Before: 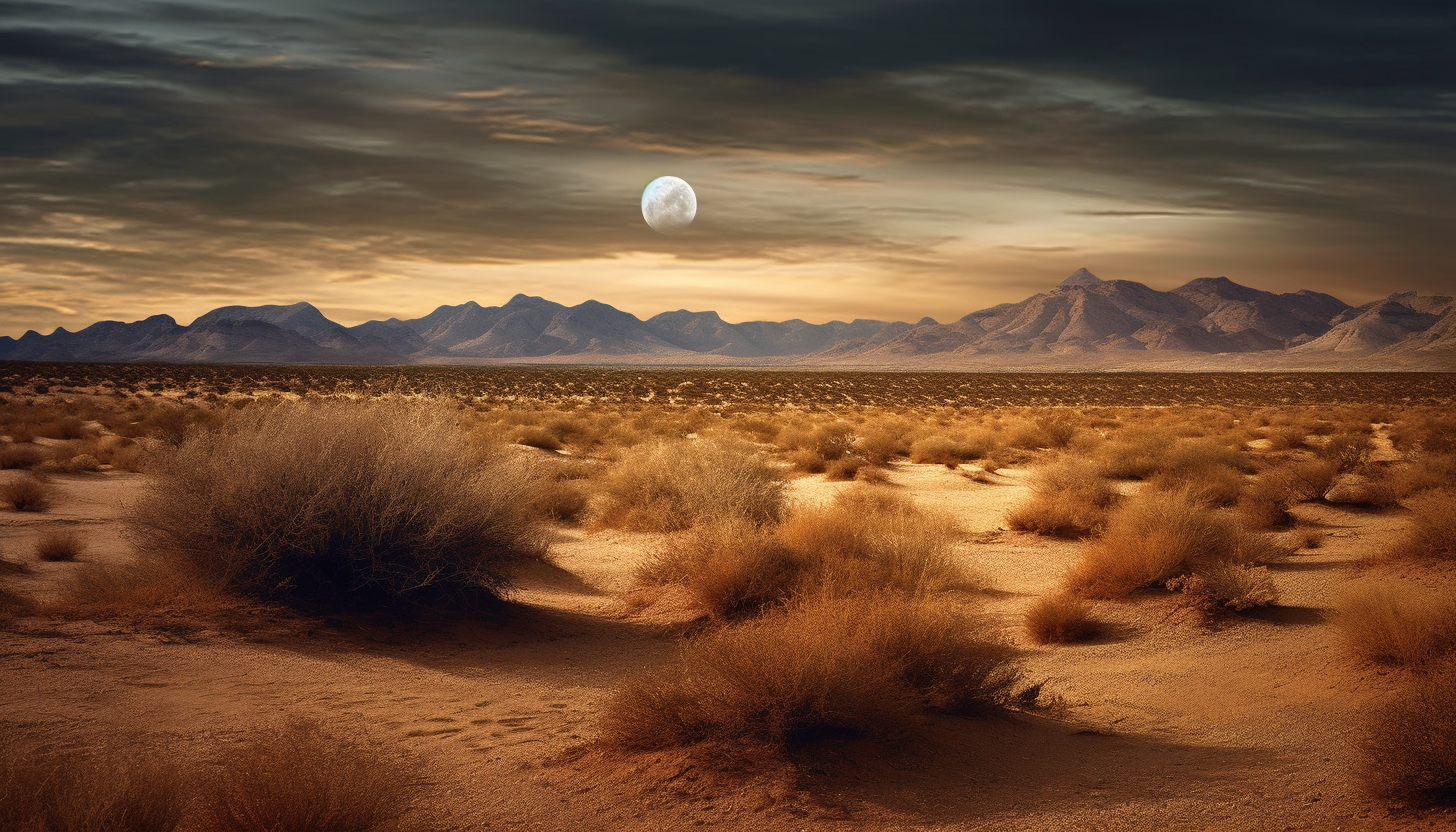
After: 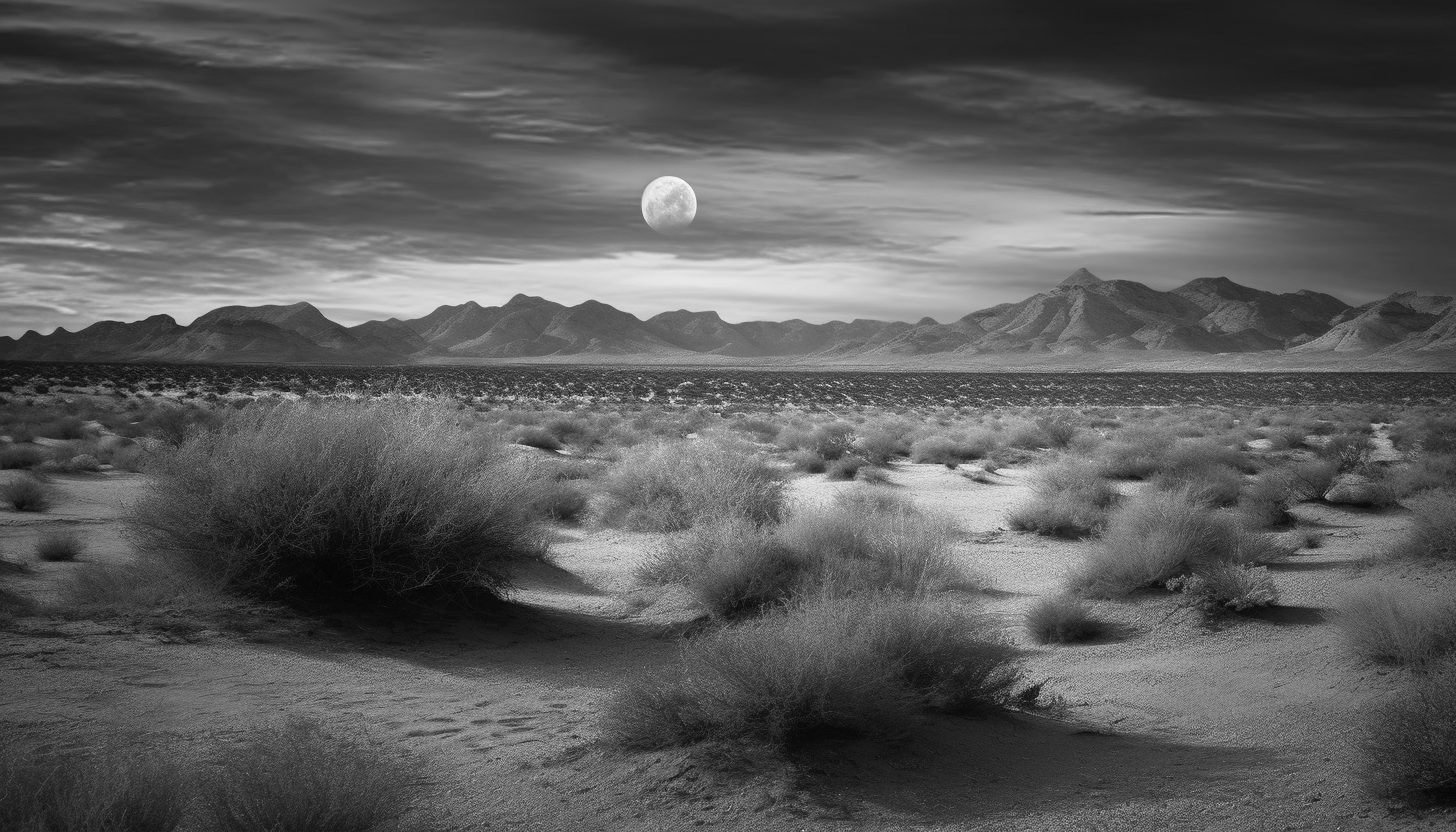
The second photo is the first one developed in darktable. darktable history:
color calibration: output gray [0.714, 0.278, 0, 0], illuminant same as pipeline (D50), adaptation XYZ, x 0.345, y 0.357, temperature 5014.67 K
